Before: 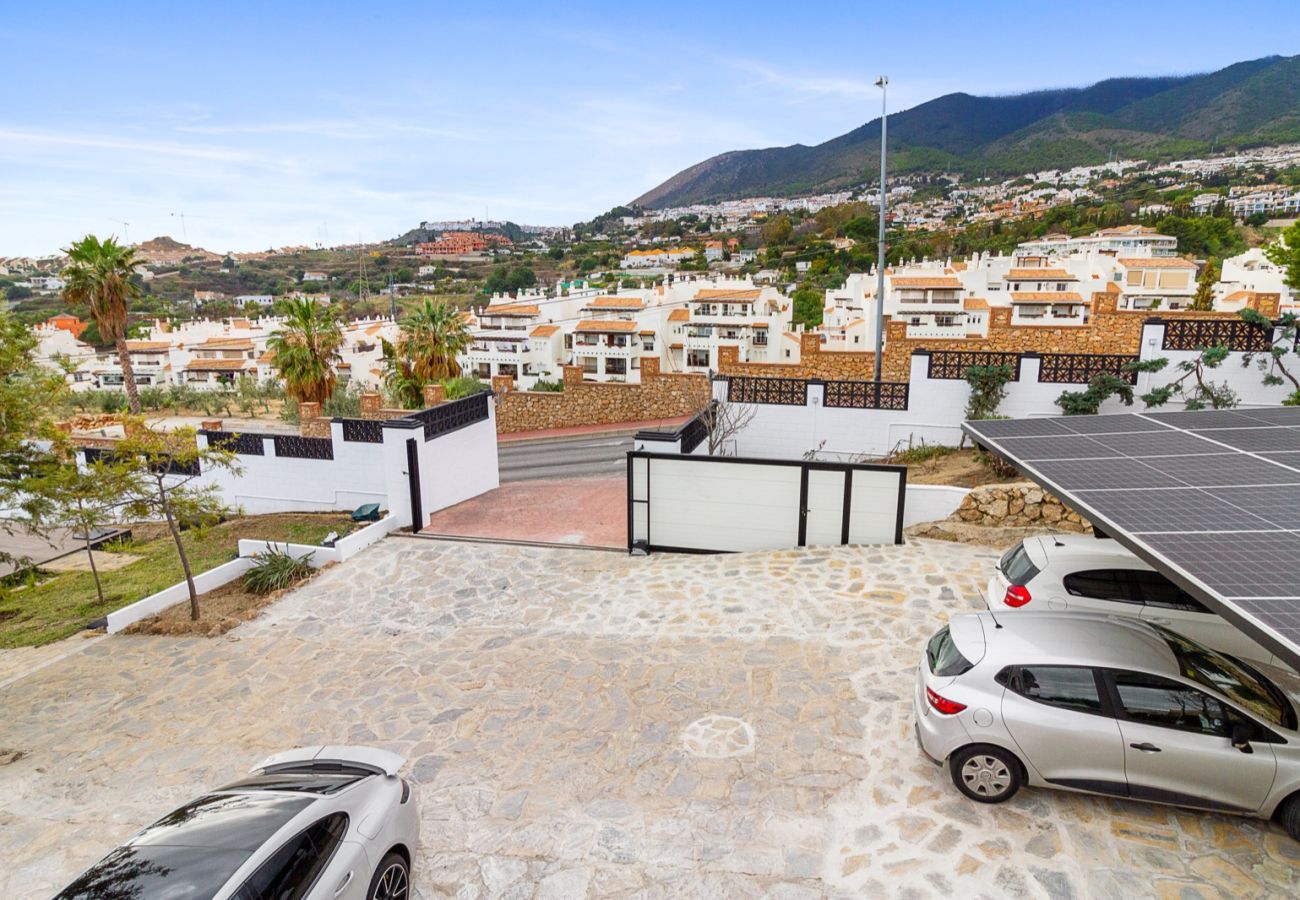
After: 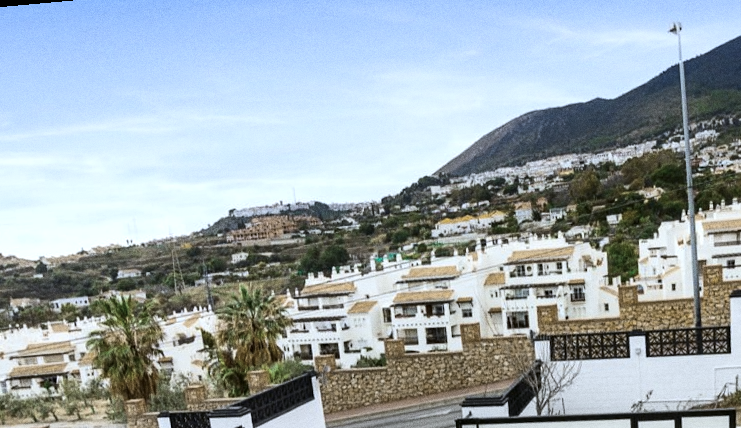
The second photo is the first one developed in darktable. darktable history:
exposure: exposure -0.492 EV, compensate highlight preservation false
tone curve: curves: ch1 [(0, 0) (0.173, 0.145) (0.467, 0.477) (0.808, 0.611) (1, 1)]; ch2 [(0, 0) (0.255, 0.314) (0.498, 0.509) (0.694, 0.64) (1, 1)], color space Lab, independent channels, preserve colors none
grain: on, module defaults
color calibration: x 0.367, y 0.376, temperature 4372.25 K
crop: left 15.306%, top 9.065%, right 30.789%, bottom 48.638%
rotate and perspective: rotation -5.2°, automatic cropping off
tone equalizer: -8 EV -0.75 EV, -7 EV -0.7 EV, -6 EV -0.6 EV, -5 EV -0.4 EV, -3 EV 0.4 EV, -2 EV 0.6 EV, -1 EV 0.7 EV, +0 EV 0.75 EV, edges refinement/feathering 500, mask exposure compensation -1.57 EV, preserve details no
